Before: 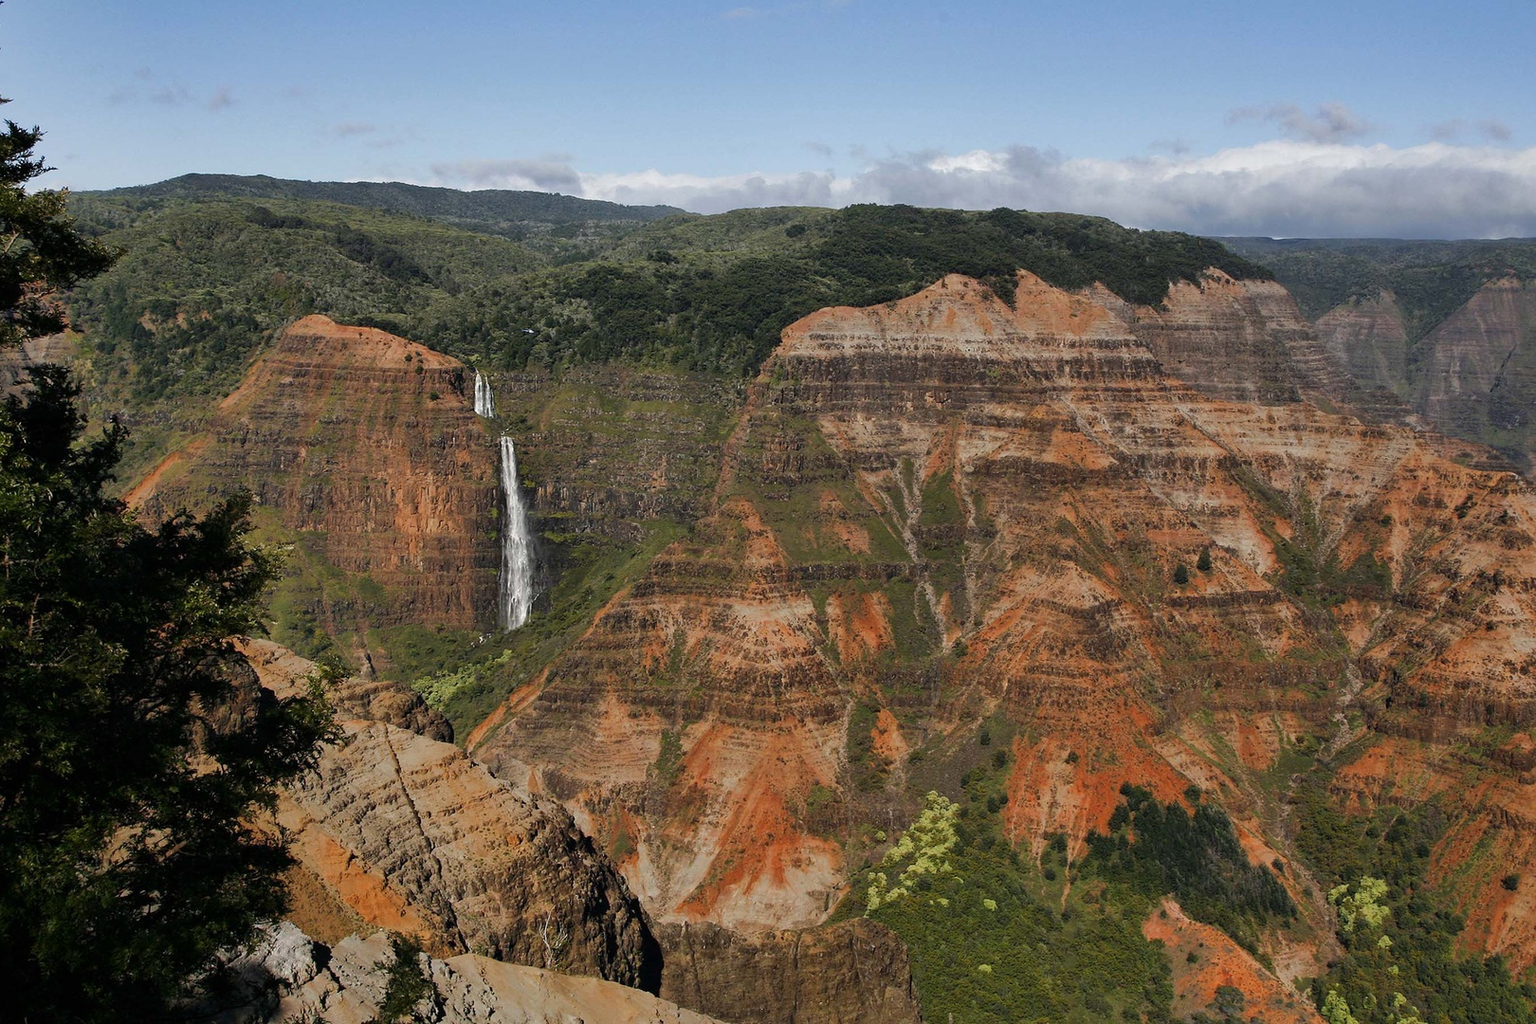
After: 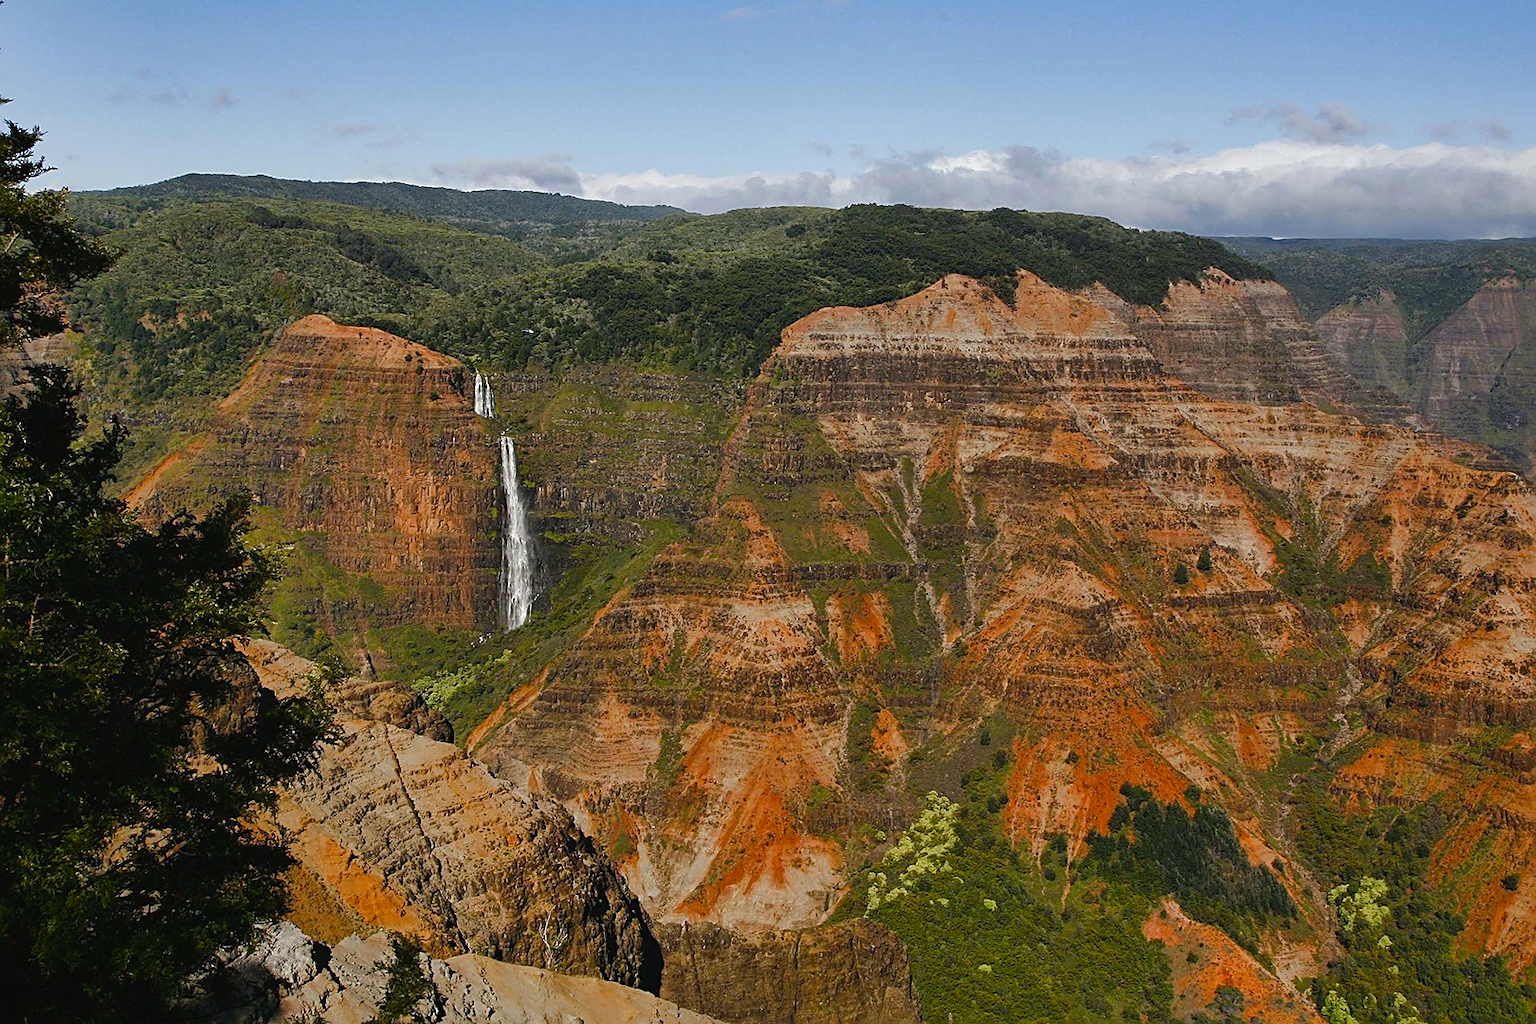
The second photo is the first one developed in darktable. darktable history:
sharpen: on, module defaults
color balance rgb: shadows lift › chroma 0.944%, shadows lift › hue 111.06°, power › chroma 0.267%, power › hue 62.01°, global offset › luminance 0.272%, perceptual saturation grading › global saturation 27.594%, perceptual saturation grading › highlights -25.538%, perceptual saturation grading › shadows 25.163%
